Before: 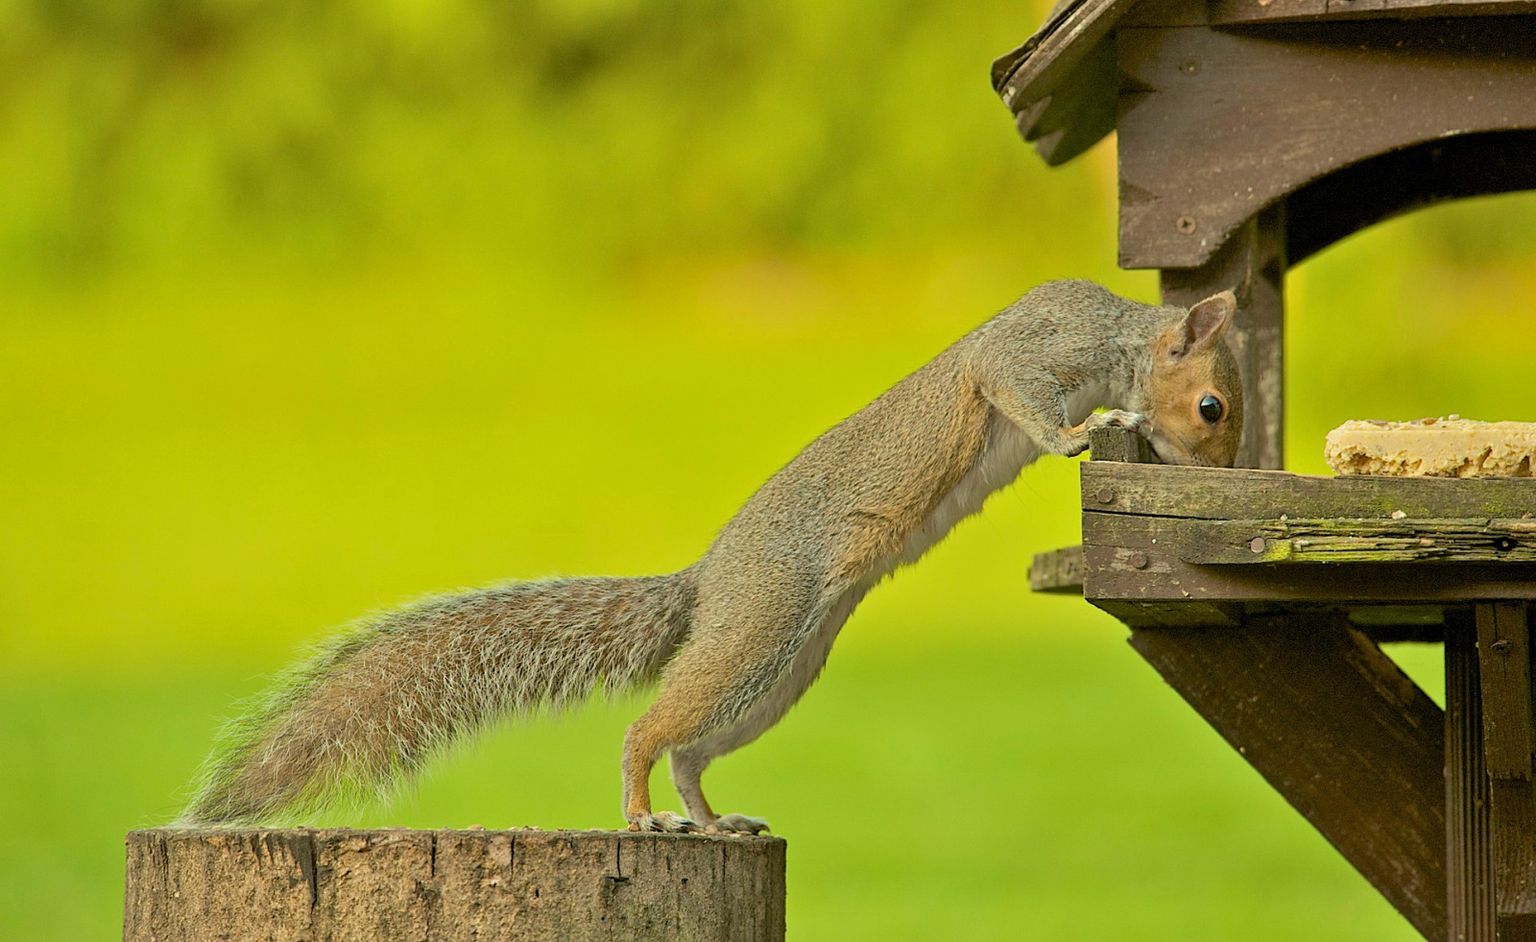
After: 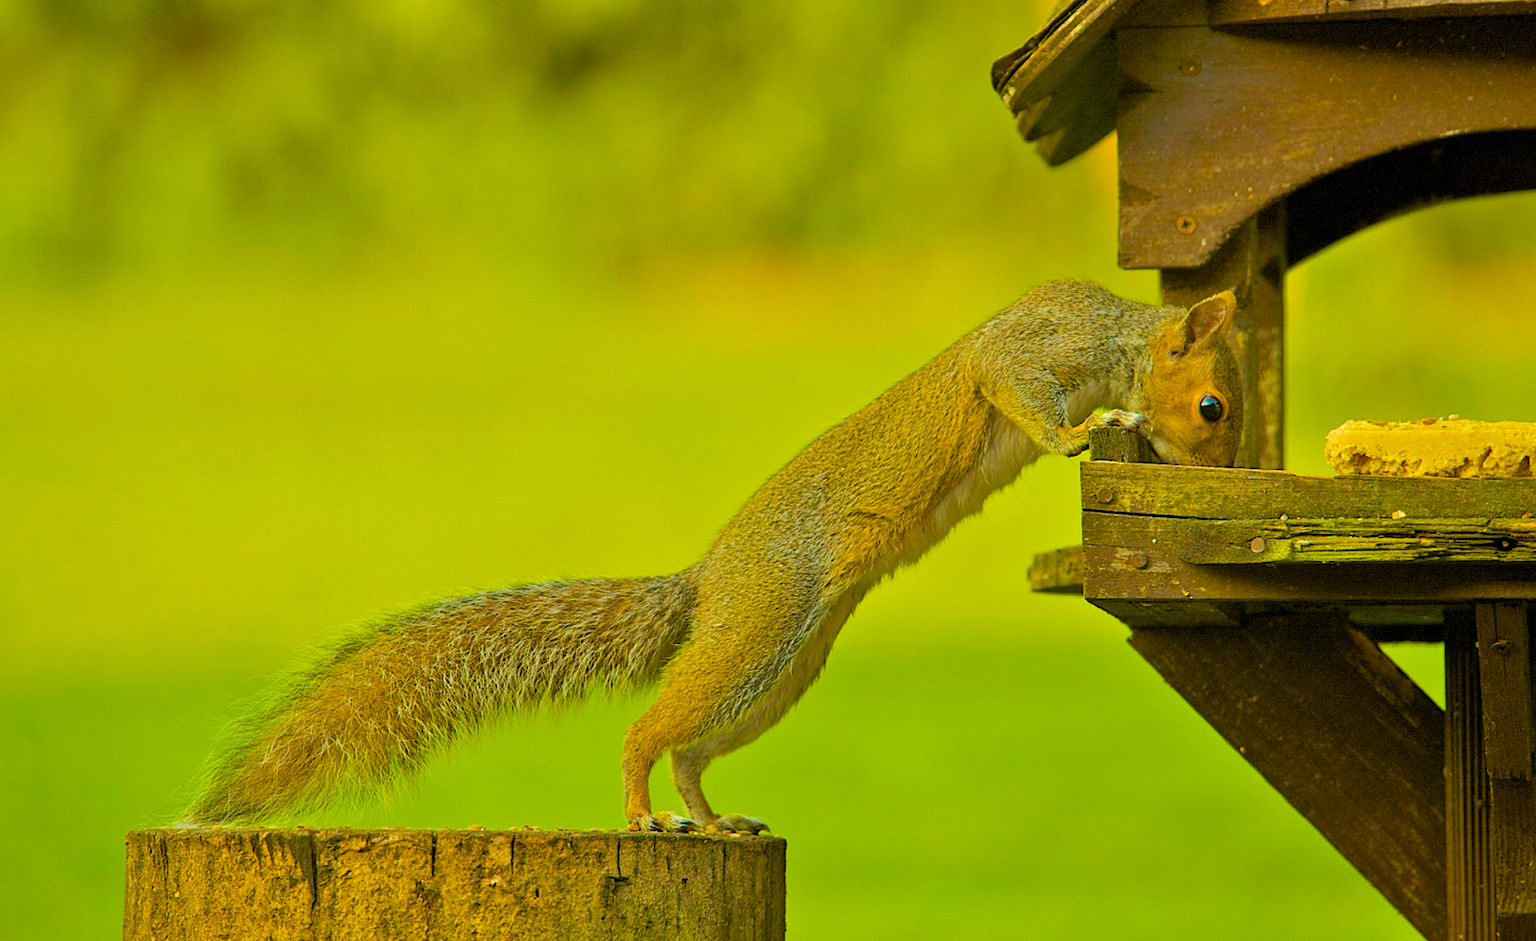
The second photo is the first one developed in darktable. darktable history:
color balance rgb: linear chroma grading › global chroma 15.485%, perceptual saturation grading › global saturation 74.308%, perceptual saturation grading › shadows -29.691%, global vibrance 20%
